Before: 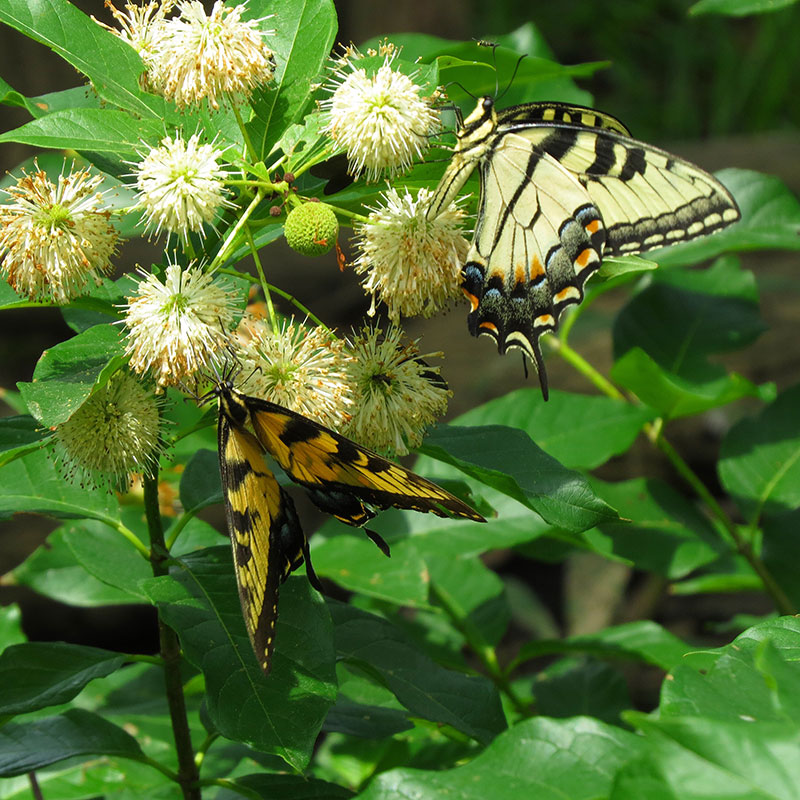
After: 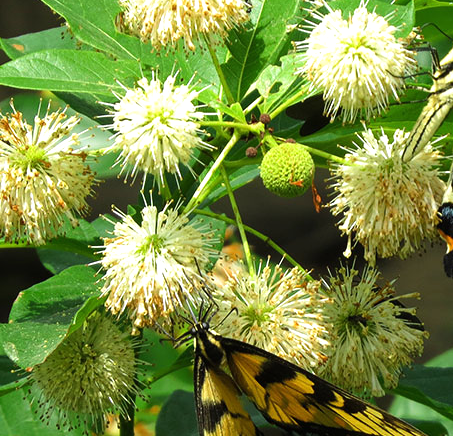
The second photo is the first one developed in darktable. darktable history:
tone equalizer: -8 EV -0.382 EV, -7 EV -0.41 EV, -6 EV -0.306 EV, -5 EV -0.258 EV, -3 EV 0.214 EV, -2 EV 0.303 EV, -1 EV 0.376 EV, +0 EV 0.389 EV, edges refinement/feathering 500, mask exposure compensation -1.57 EV, preserve details no
exposure: exposure -0.019 EV, compensate highlight preservation false
crop and rotate: left 3.042%, top 7.533%, right 40.317%, bottom 37.935%
